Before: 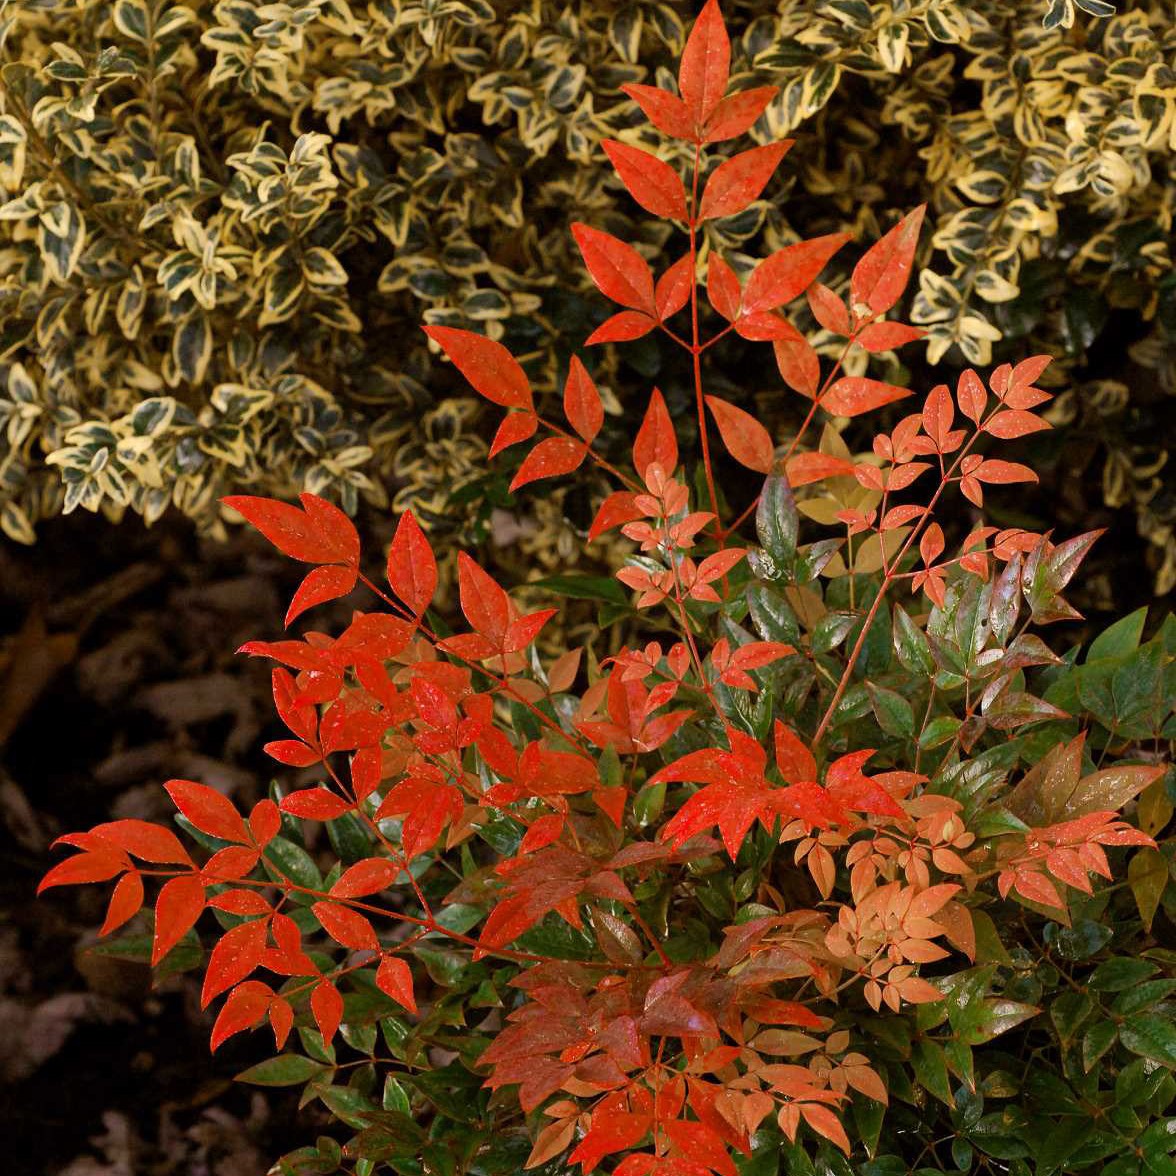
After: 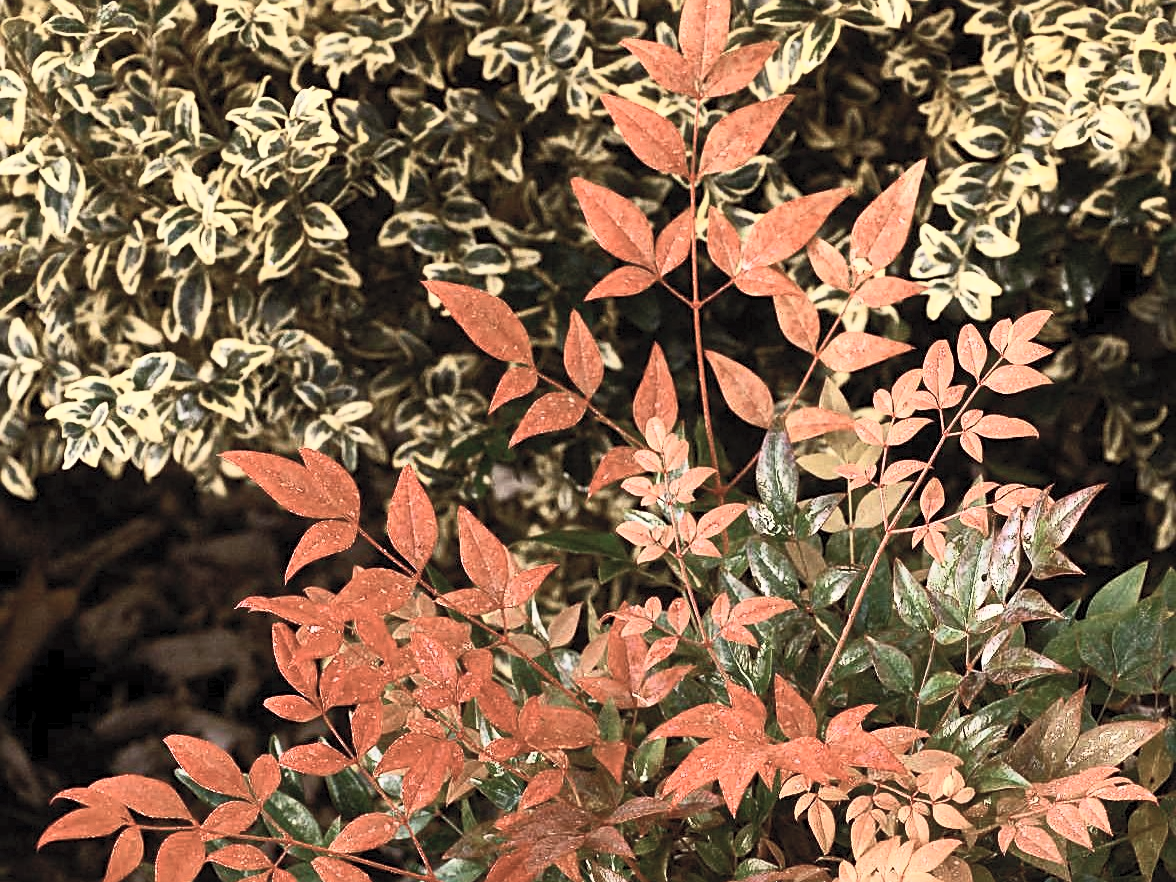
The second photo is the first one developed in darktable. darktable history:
sharpen: on, module defaults
contrast brightness saturation: contrast 0.57, brightness 0.57, saturation -0.34
crop: top 3.857%, bottom 21.132%
